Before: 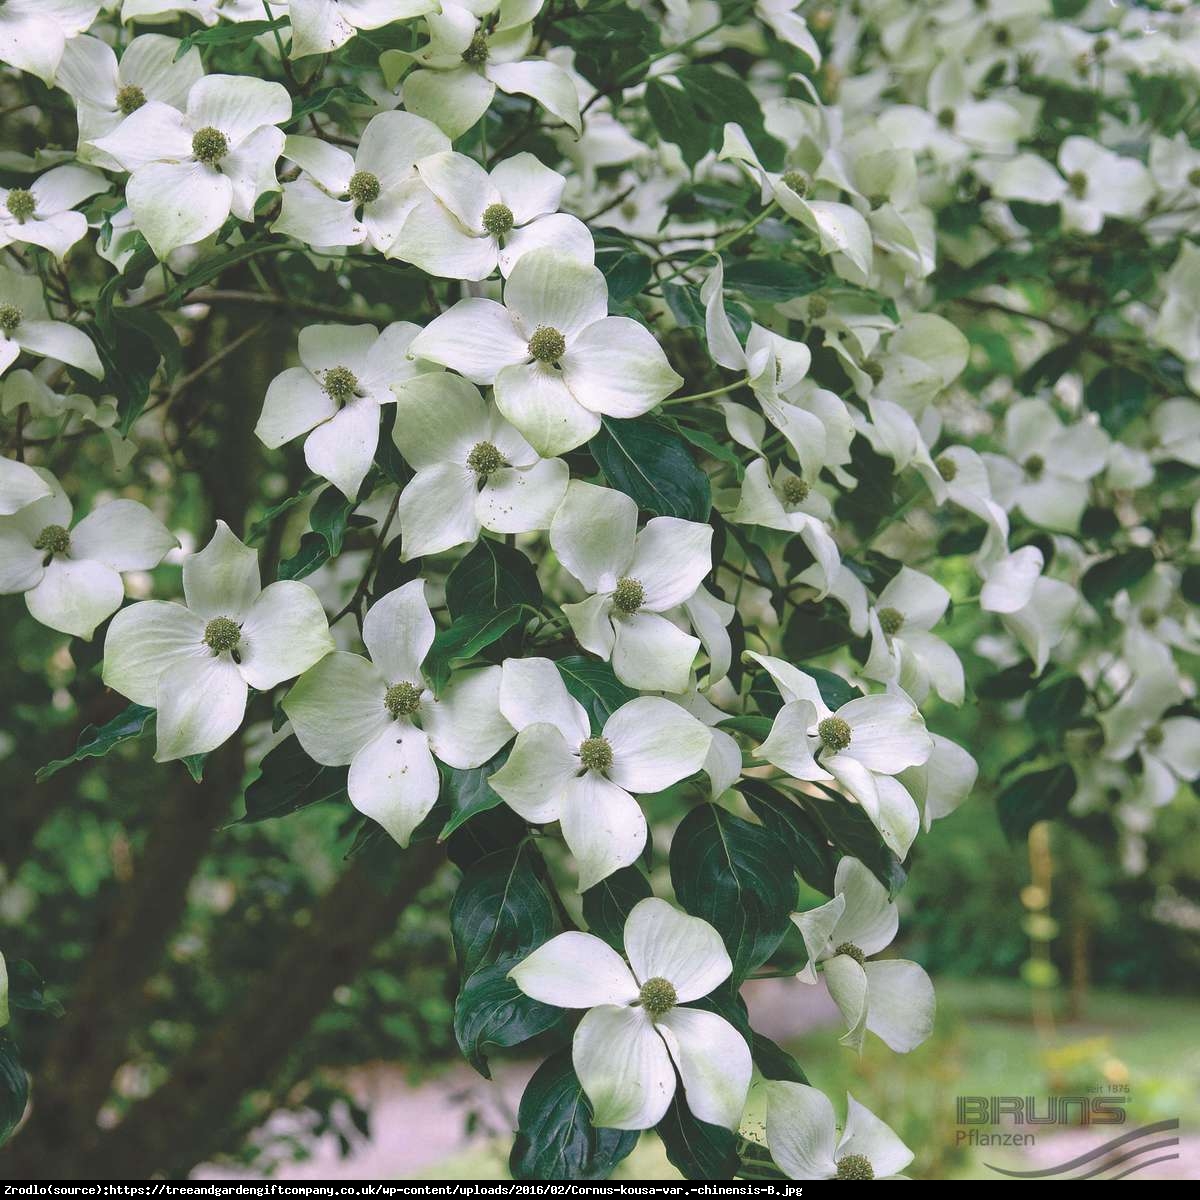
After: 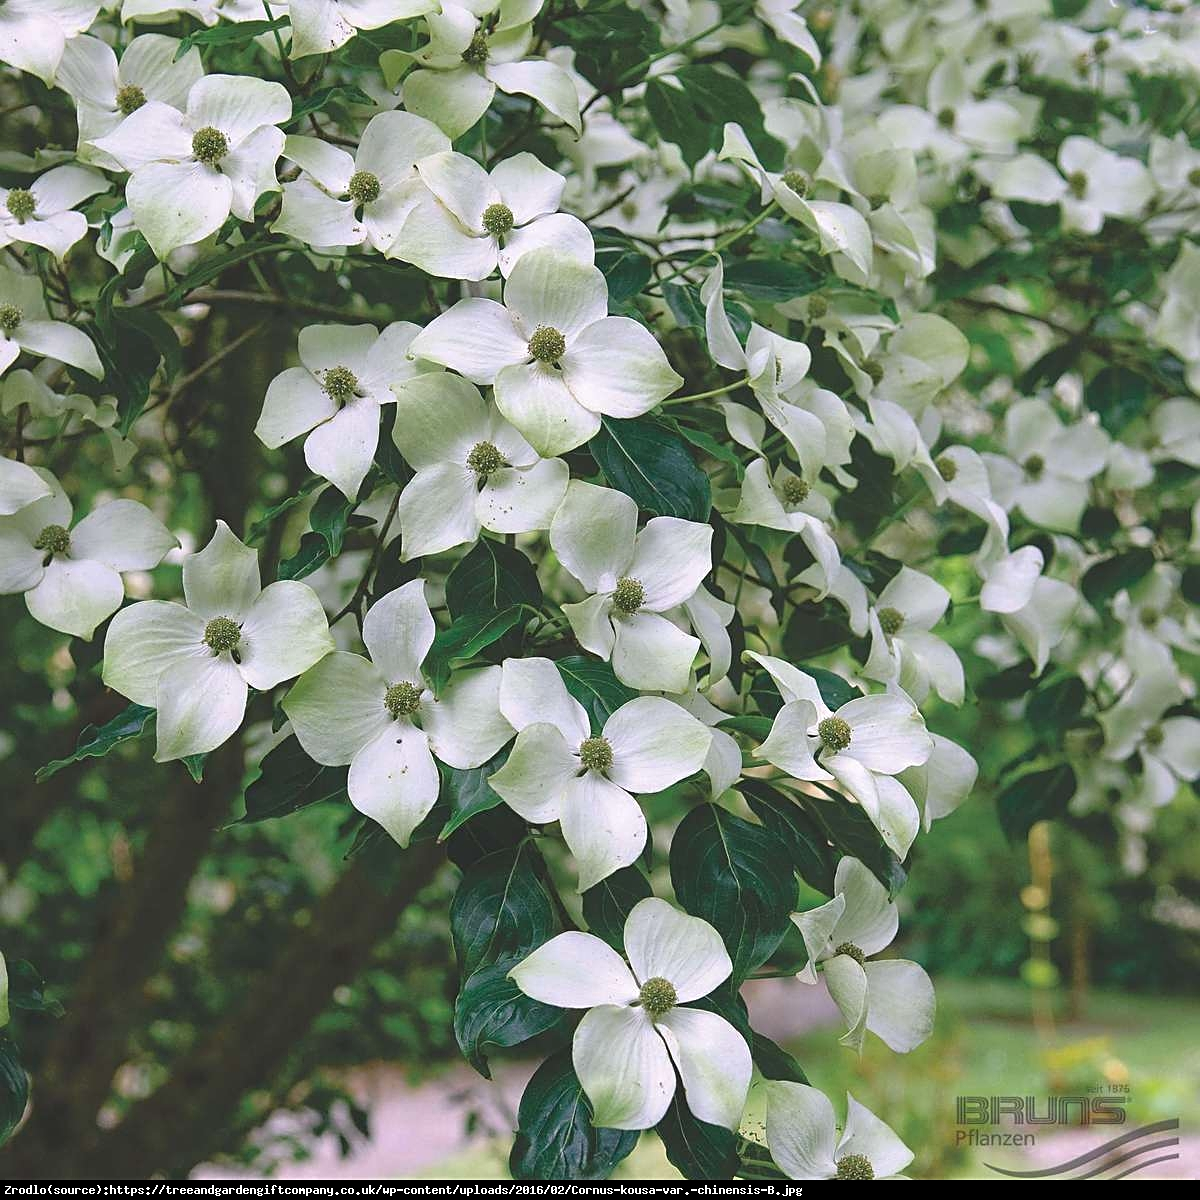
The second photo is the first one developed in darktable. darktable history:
contrast brightness saturation: saturation 0.097
sharpen: on, module defaults
